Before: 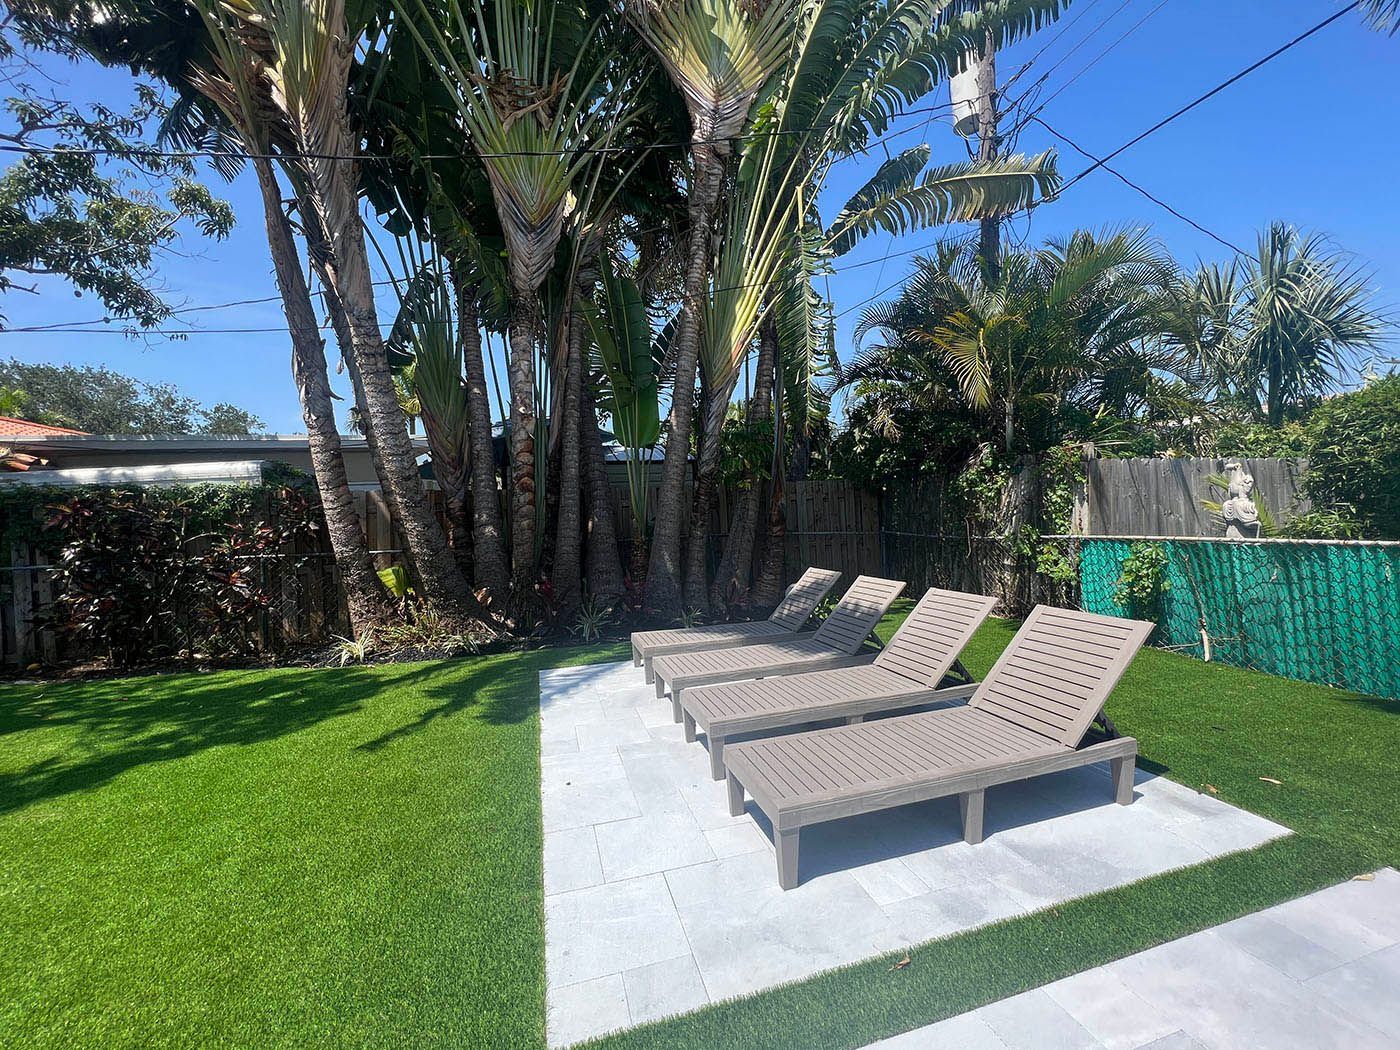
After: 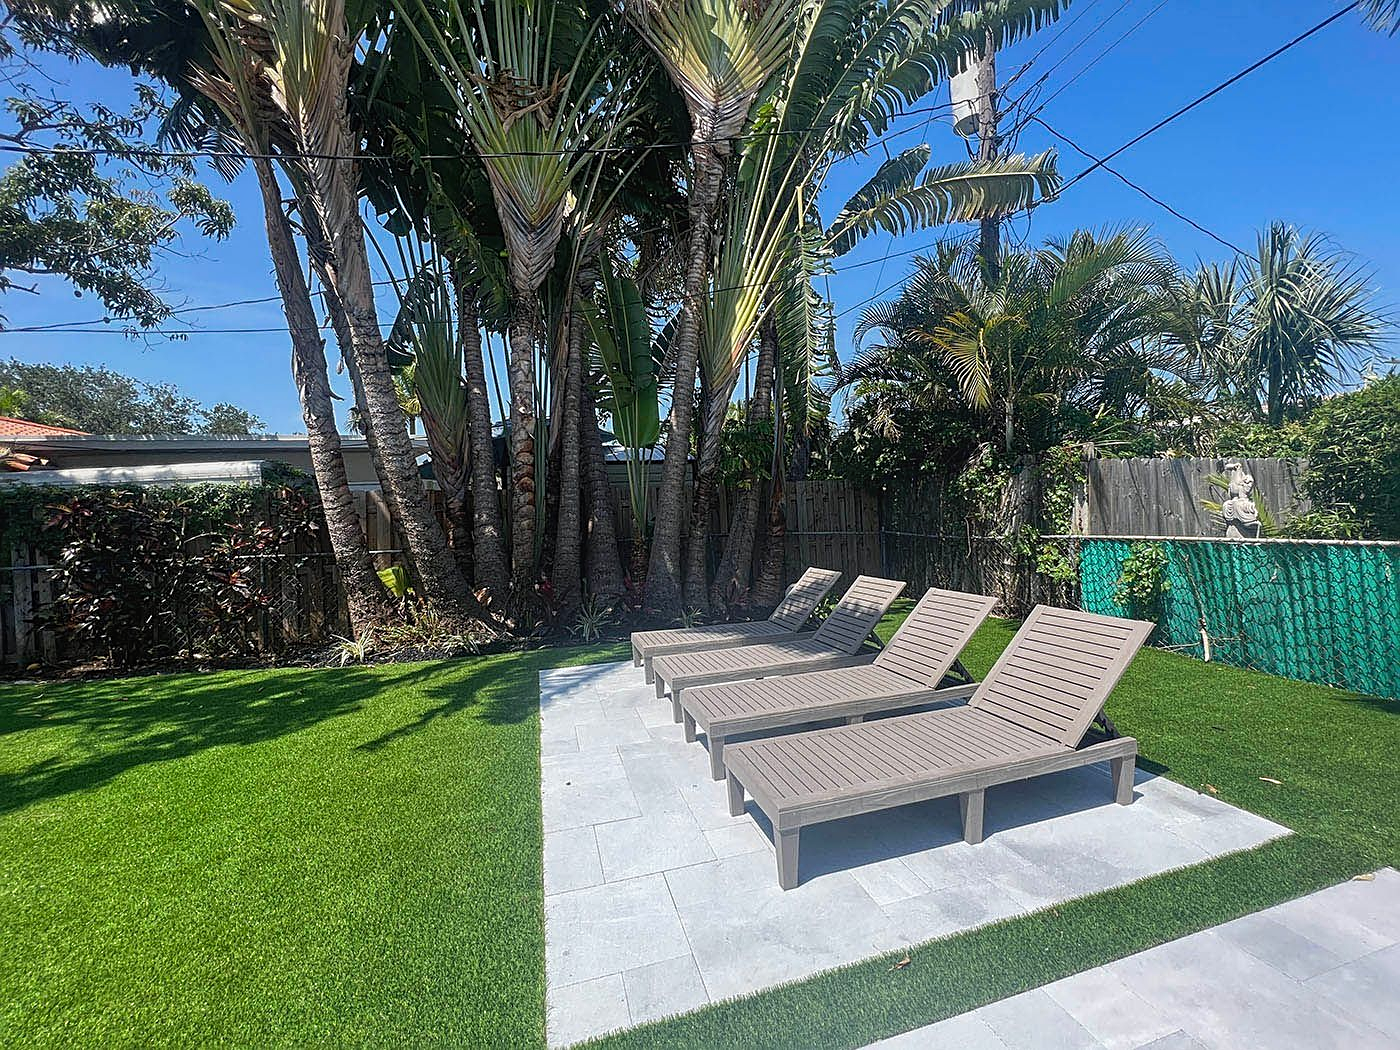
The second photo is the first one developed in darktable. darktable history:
local contrast: detail 110%
color zones: curves: ch0 [(0, 0.5) (0.143, 0.5) (0.286, 0.5) (0.429, 0.5) (0.571, 0.5) (0.714, 0.476) (0.857, 0.5) (1, 0.5)]; ch2 [(0, 0.5) (0.143, 0.5) (0.286, 0.5) (0.429, 0.5) (0.571, 0.5) (0.714, 0.487) (0.857, 0.5) (1, 0.5)]
sharpen: on, module defaults
